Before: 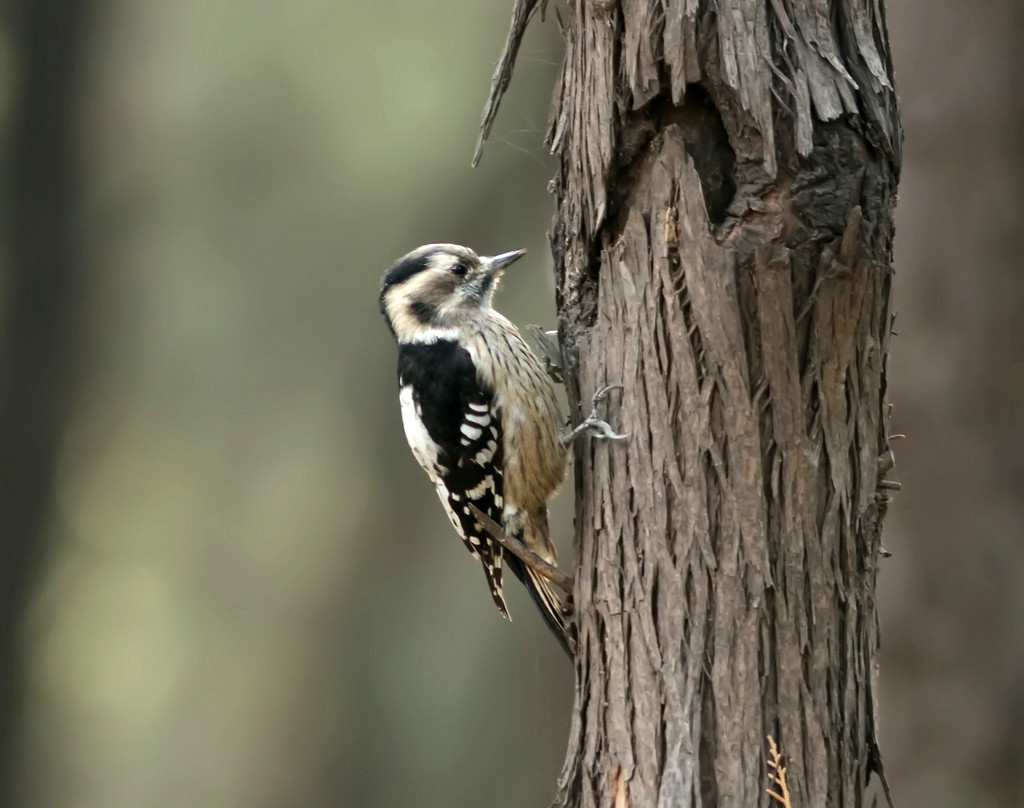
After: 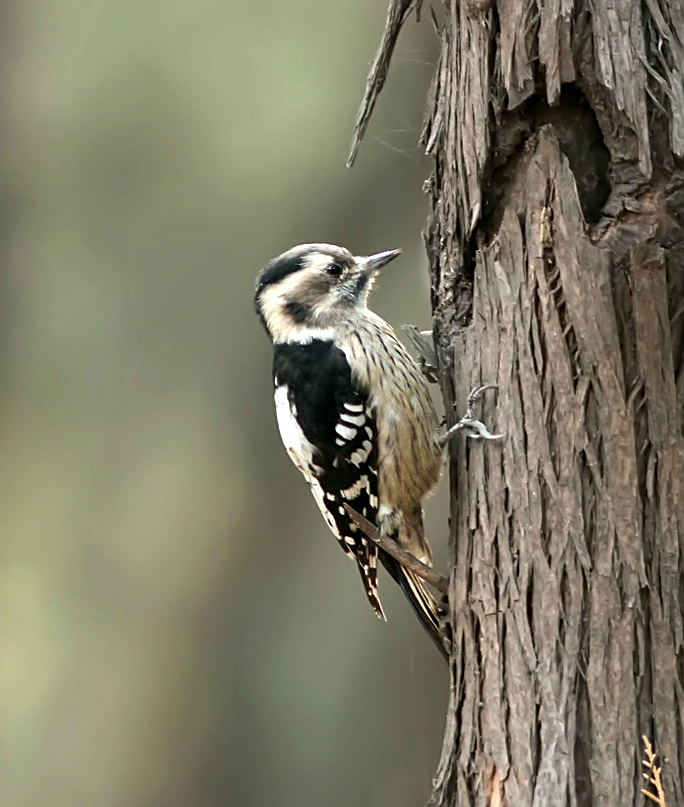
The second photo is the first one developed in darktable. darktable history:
exposure: exposure 0.202 EV, compensate highlight preservation false
sharpen: on, module defaults
crop and rotate: left 12.265%, right 20.867%
